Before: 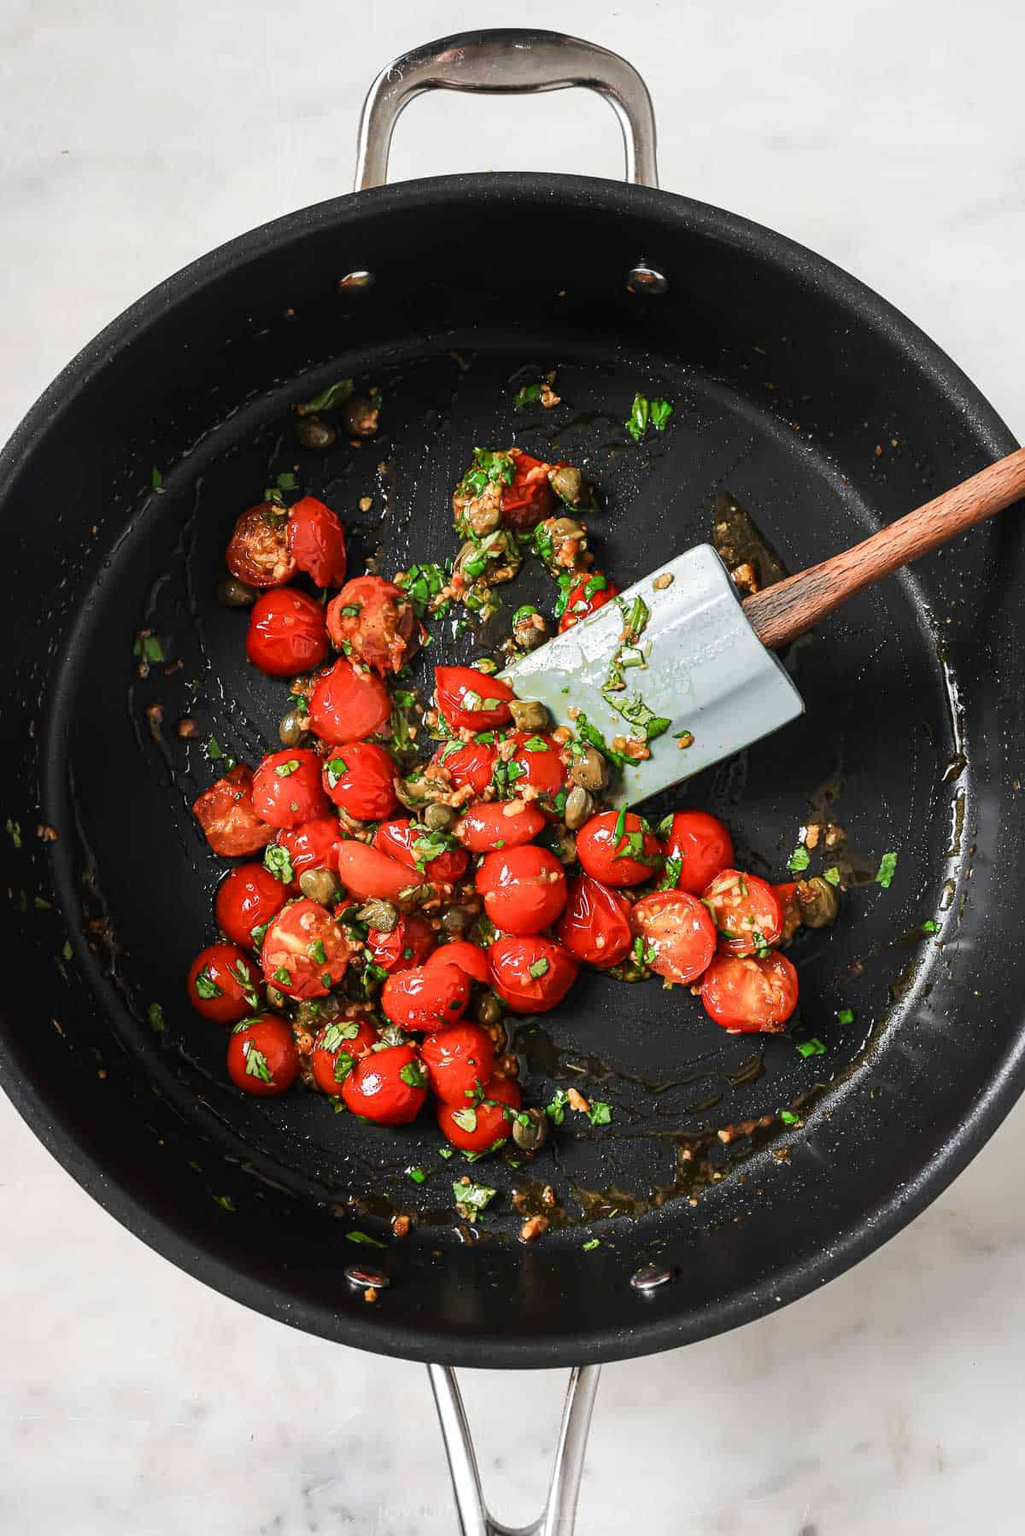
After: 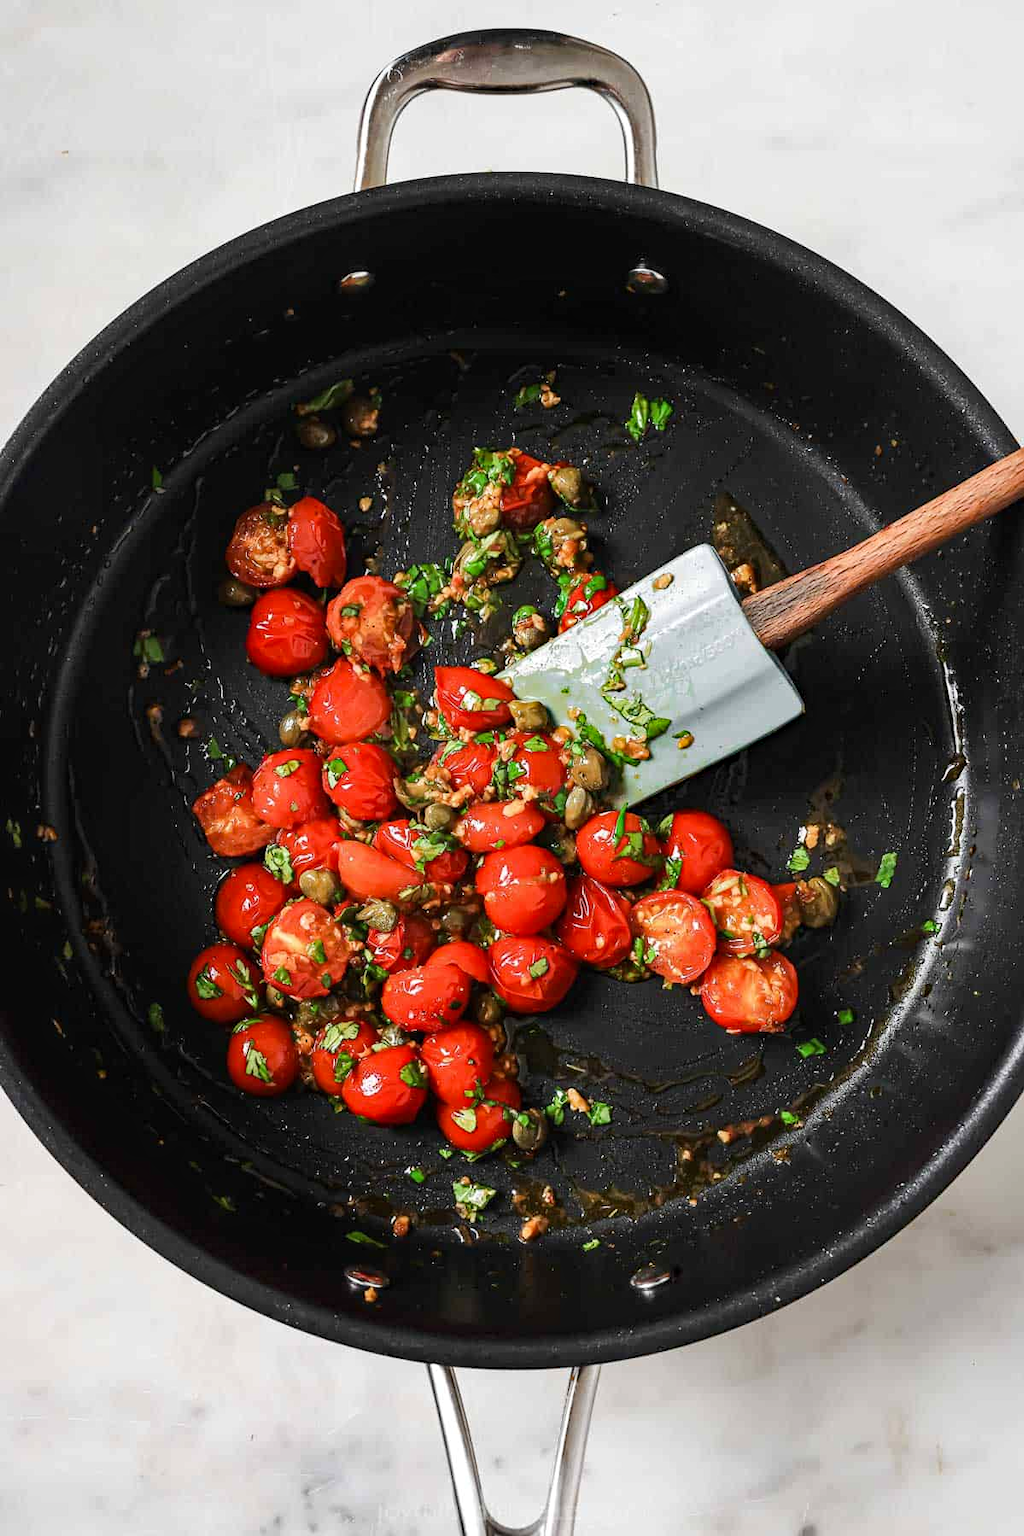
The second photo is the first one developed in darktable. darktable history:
haze removal: strength 0.296, distance 0.255, compatibility mode true, adaptive false
